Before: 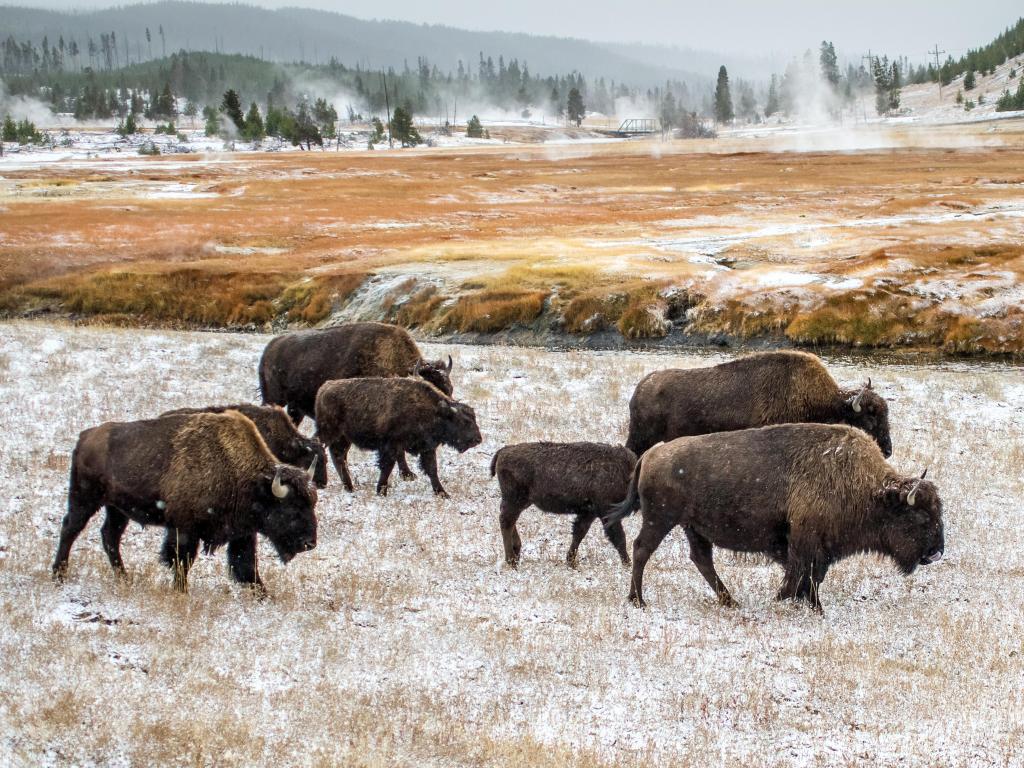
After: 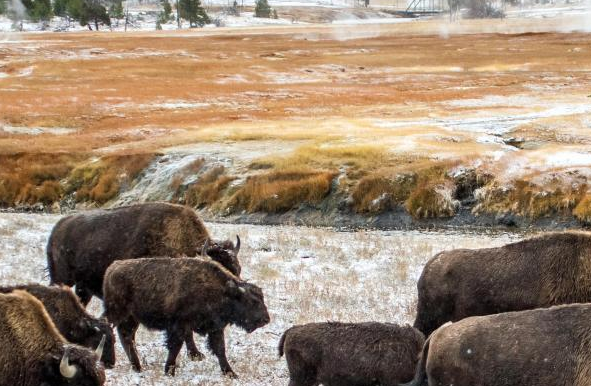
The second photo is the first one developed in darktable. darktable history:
crop: left 20.722%, top 15.753%, right 21.471%, bottom 33.861%
